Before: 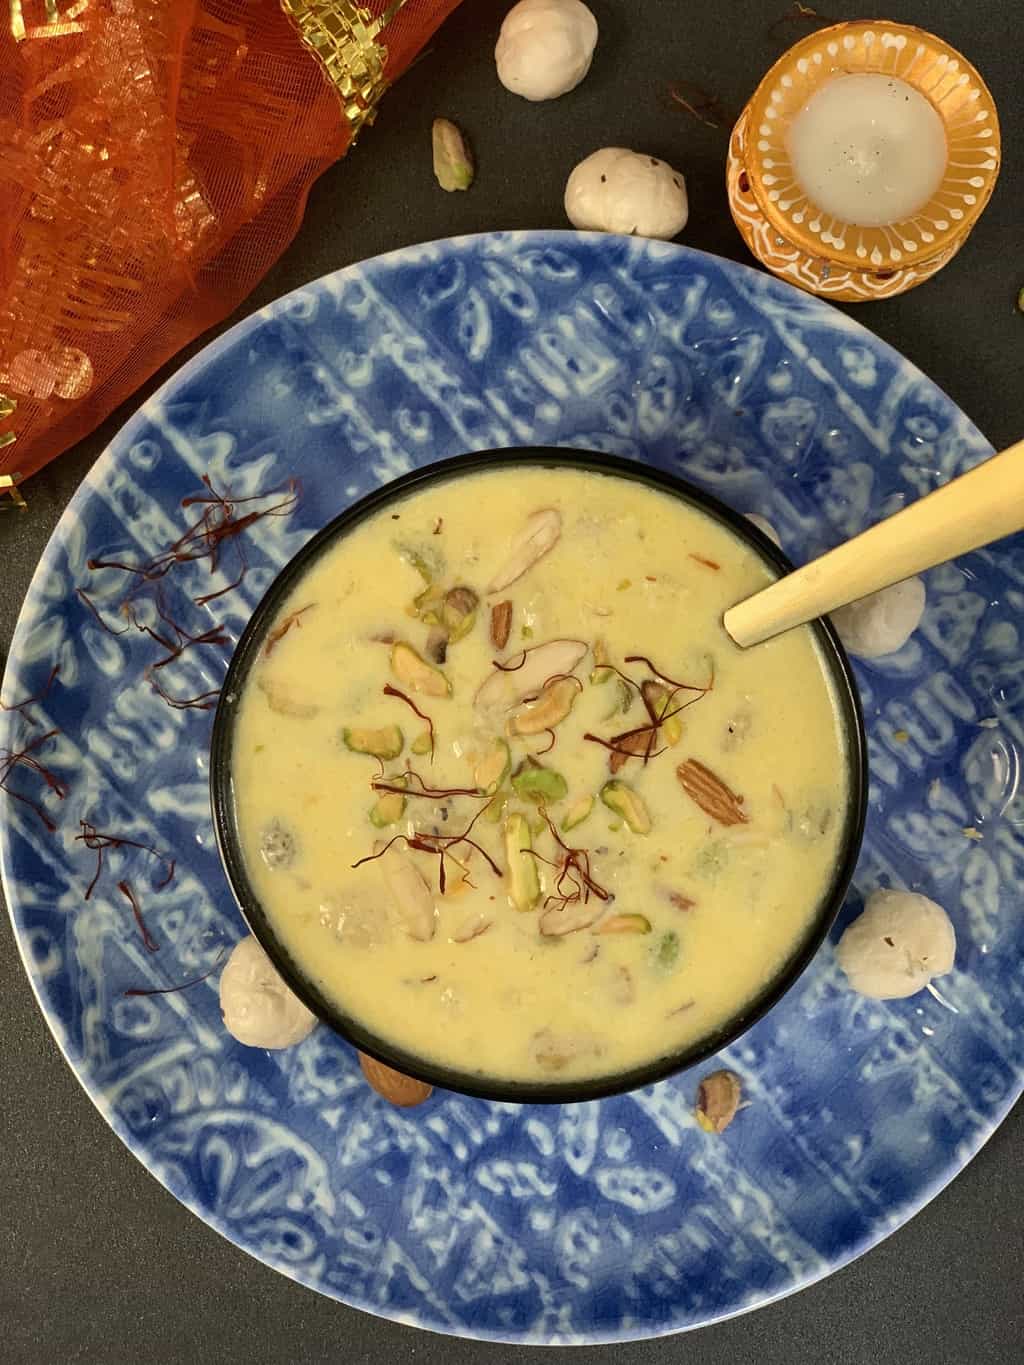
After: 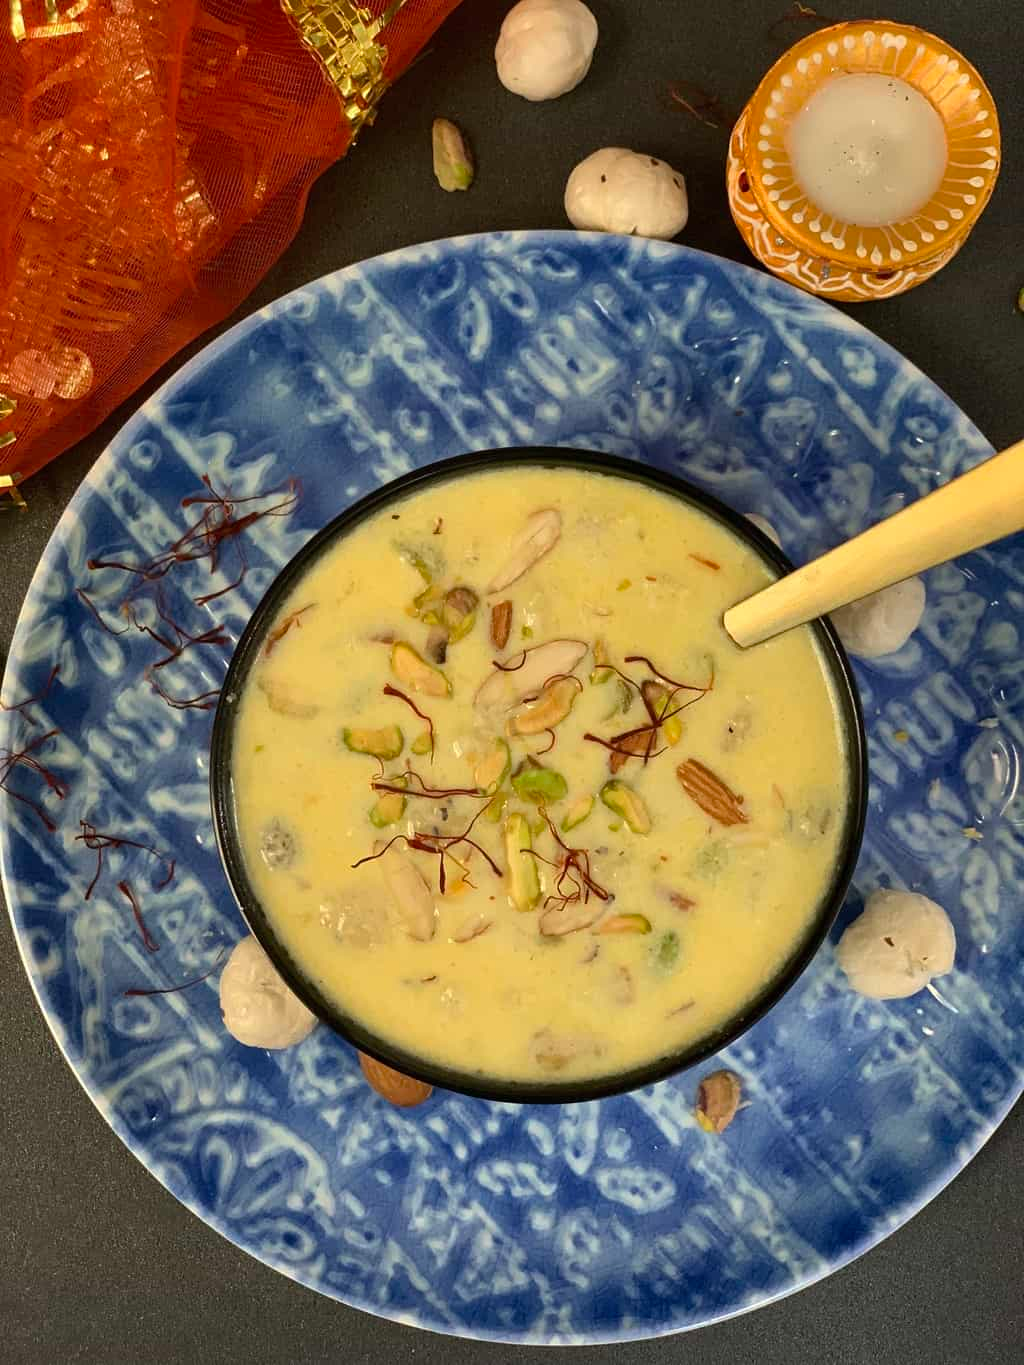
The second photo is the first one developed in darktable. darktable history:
white balance: red 1, blue 1
base curve: curves: ch0 [(0, 0) (0.472, 0.455) (1, 1)], preserve colors none
